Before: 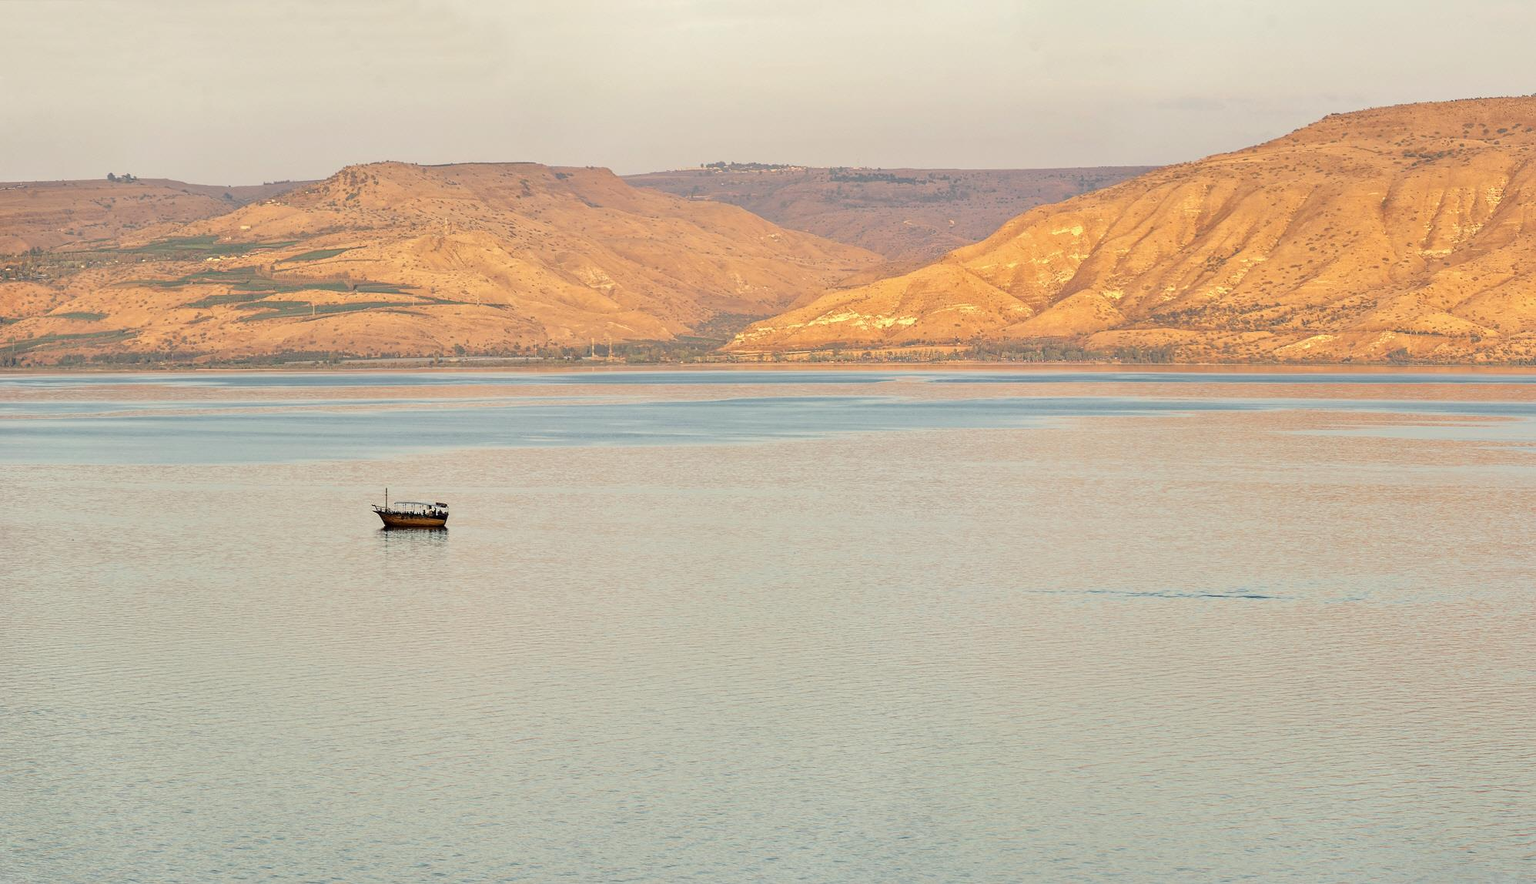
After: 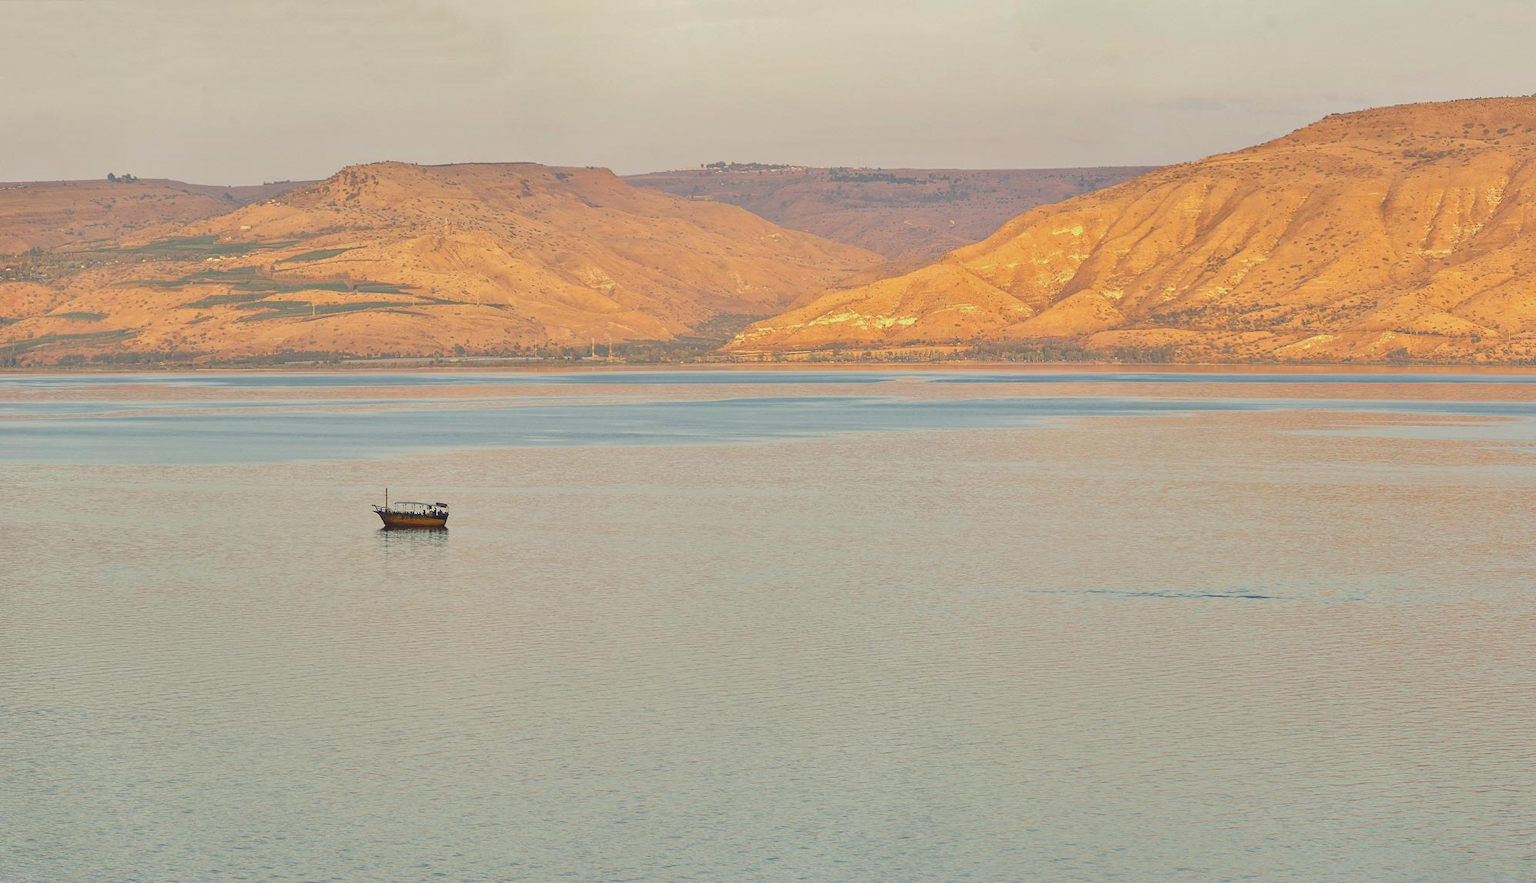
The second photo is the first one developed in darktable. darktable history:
local contrast: detail 72%
shadows and highlights: shadows 59.47, soften with gaussian
